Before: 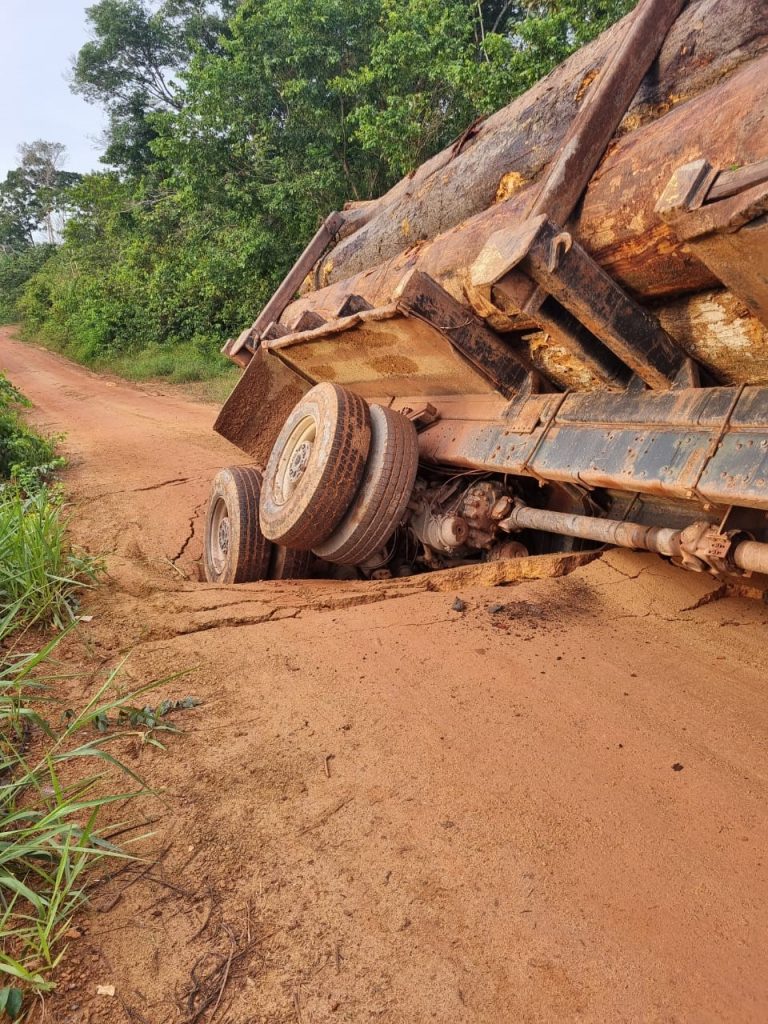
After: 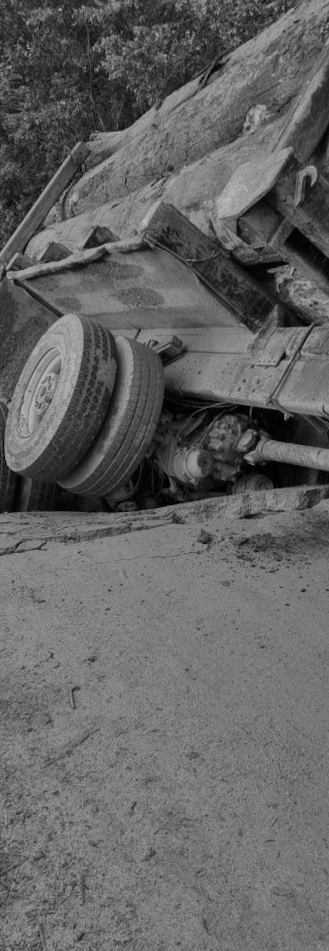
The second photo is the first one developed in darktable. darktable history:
monochrome: a 2.21, b -1.33, size 2.2
crop: left 33.452%, top 6.025%, right 23.155%
exposure: black level correction 0, exposure -0.766 EV, compensate highlight preservation false
rotate and perspective: rotation 0.174°, lens shift (vertical) 0.013, lens shift (horizontal) 0.019, shear 0.001, automatic cropping original format, crop left 0.007, crop right 0.991, crop top 0.016, crop bottom 0.997
